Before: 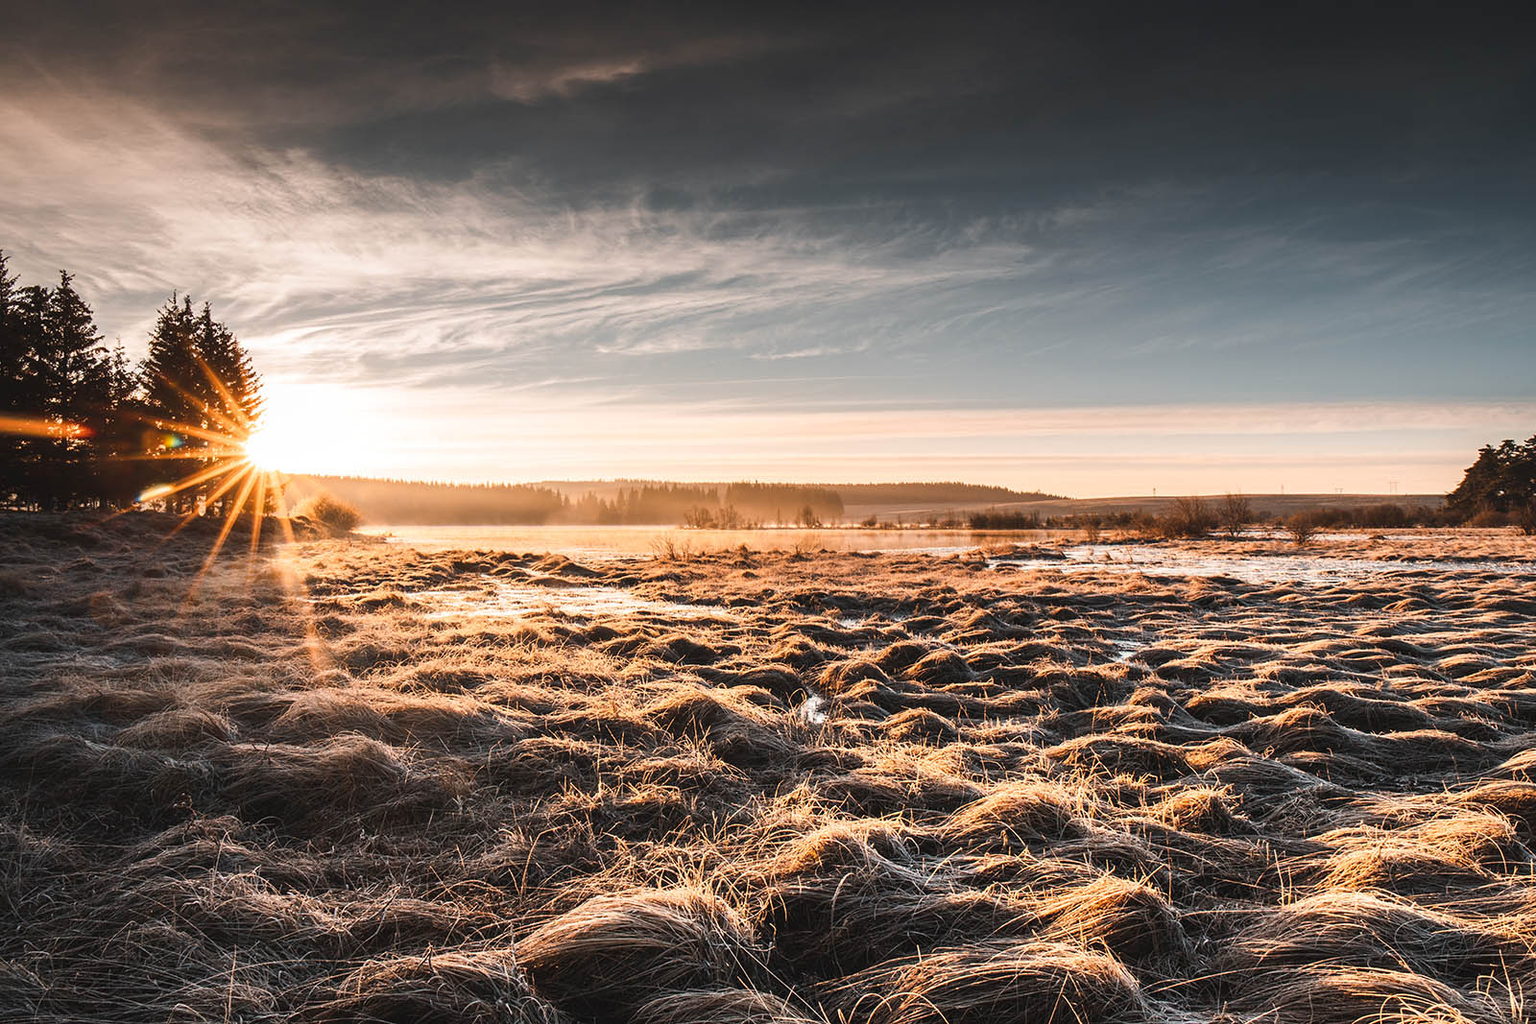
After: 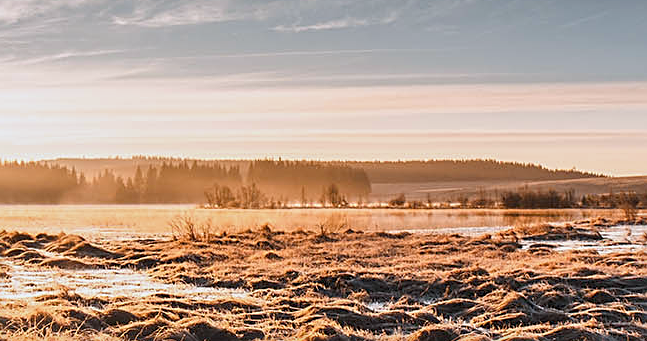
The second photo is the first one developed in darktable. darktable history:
white balance: red 0.974, blue 1.044
crop: left 31.751%, top 32.172%, right 27.8%, bottom 35.83%
color balance rgb: contrast -10%
color correction: saturation 1.11
sharpen: on, module defaults
local contrast: highlights 100%, shadows 100%, detail 120%, midtone range 0.2
